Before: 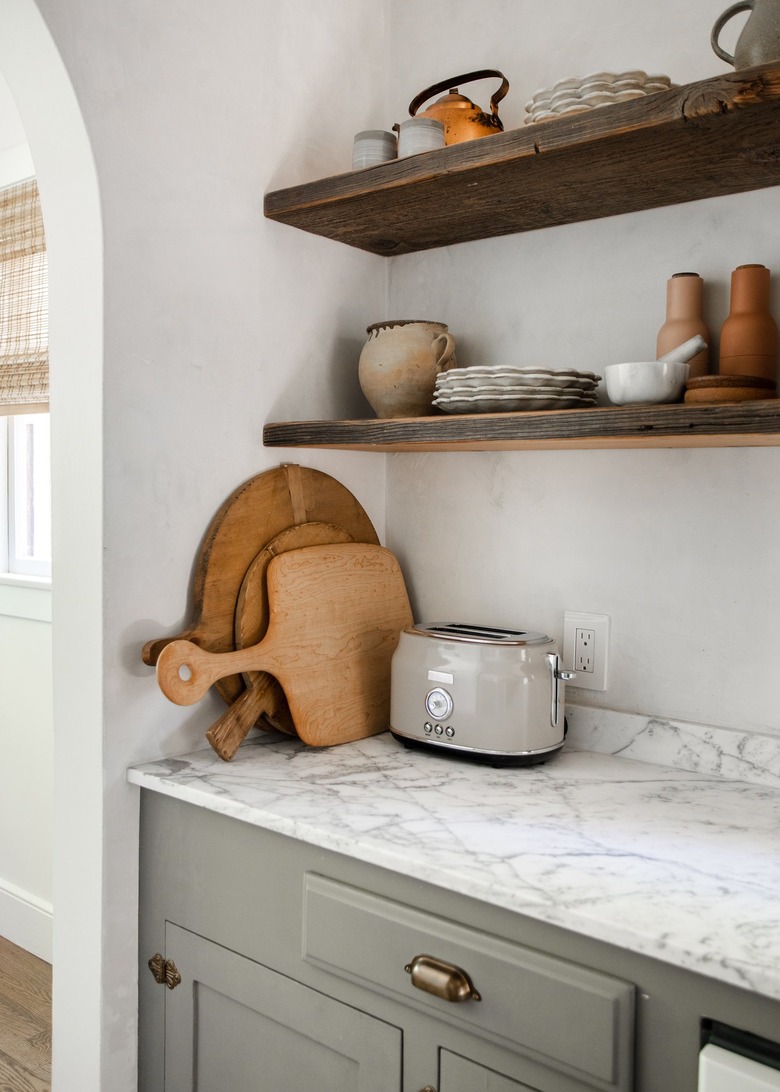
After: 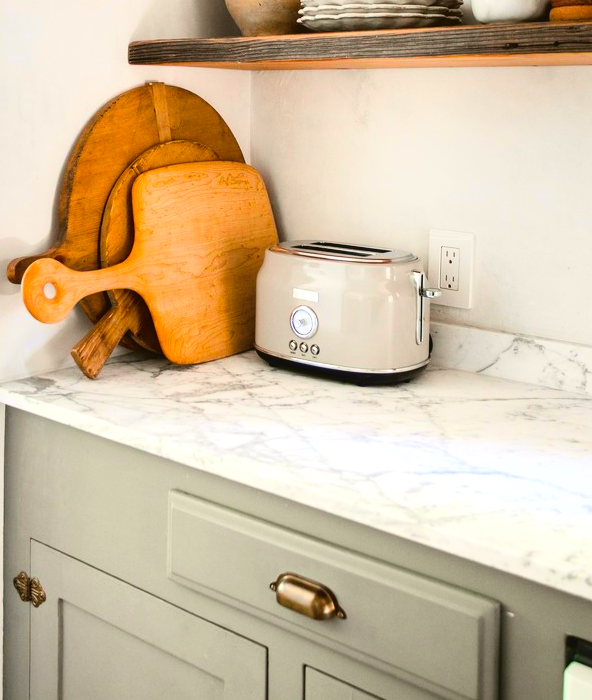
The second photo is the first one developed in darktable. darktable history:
exposure: exposure 0.564 EV, compensate highlight preservation false
crop and rotate: left 17.348%, top 35.055%, right 6.731%, bottom 0.805%
color balance rgb: linear chroma grading › global chroma 8.924%, perceptual saturation grading › global saturation 19.376%, global vibrance 41.055%
contrast brightness saturation: saturation 0.184
tone curve: curves: ch0 [(0, 0.039) (0.104, 0.094) (0.285, 0.301) (0.689, 0.764) (0.89, 0.926) (0.994, 0.971)]; ch1 [(0, 0) (0.337, 0.249) (0.437, 0.411) (0.485, 0.487) (0.515, 0.514) (0.566, 0.563) (0.641, 0.655) (1, 1)]; ch2 [(0, 0) (0.314, 0.301) (0.421, 0.411) (0.502, 0.505) (0.528, 0.54) (0.557, 0.555) (0.612, 0.583) (0.722, 0.67) (1, 1)], color space Lab, independent channels, preserve colors none
